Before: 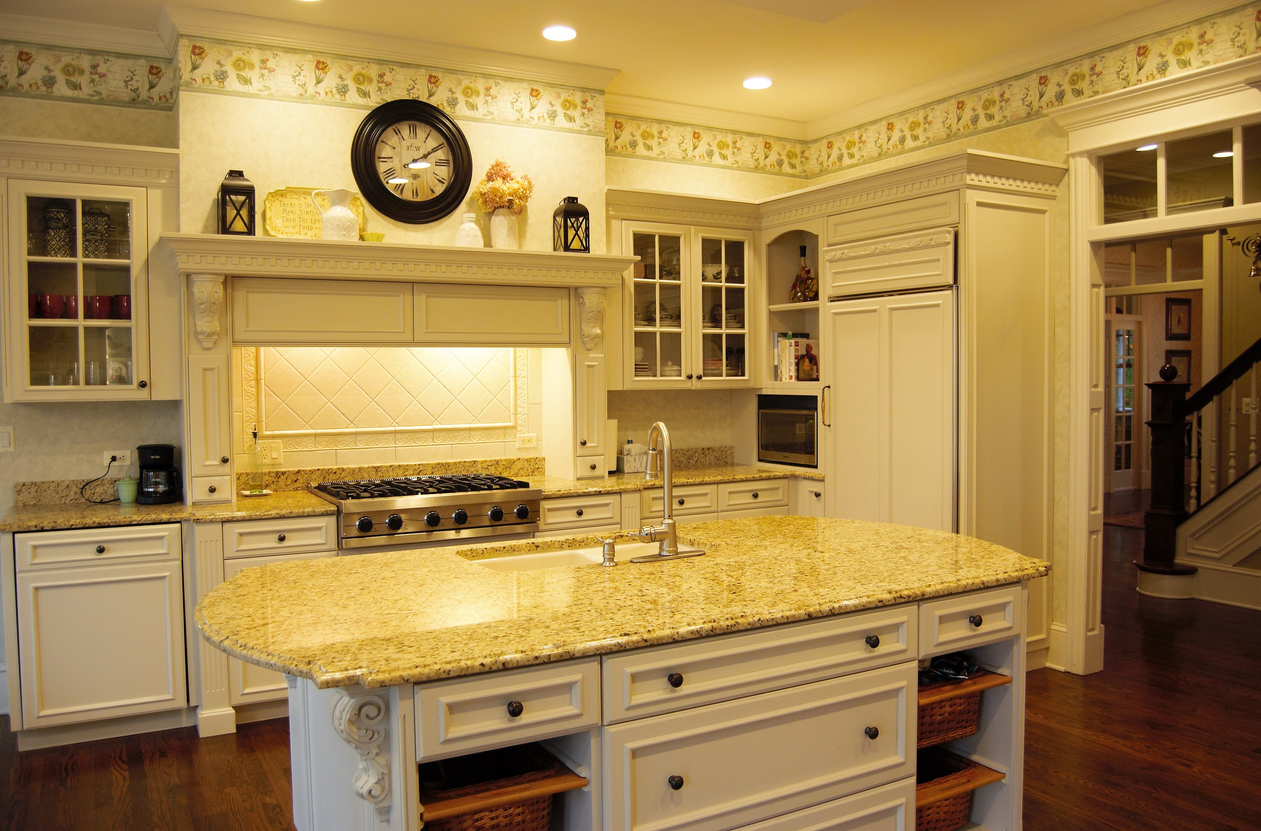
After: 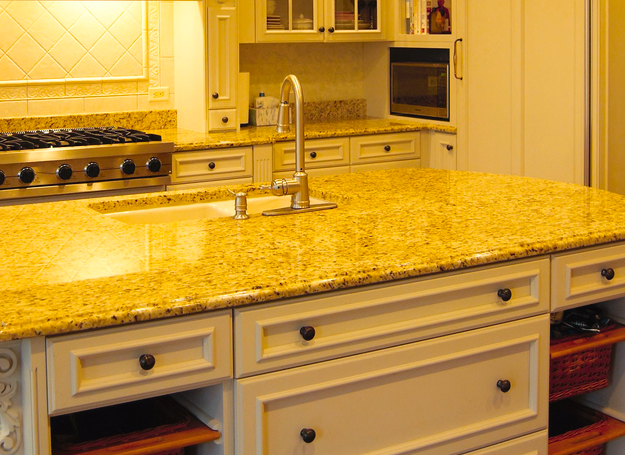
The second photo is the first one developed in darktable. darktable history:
crop: left 29.222%, top 41.768%, right 21.194%, bottom 3.473%
exposure: exposure -0.046 EV, compensate exposure bias true, compensate highlight preservation false
color balance rgb: highlights gain › luminance 6.566%, highlights gain › chroma 2.526%, highlights gain › hue 90.18°, global offset › luminance 0.27%, global offset › hue 171.28°, perceptual saturation grading › global saturation 30.207%, hue shift -8.65°
